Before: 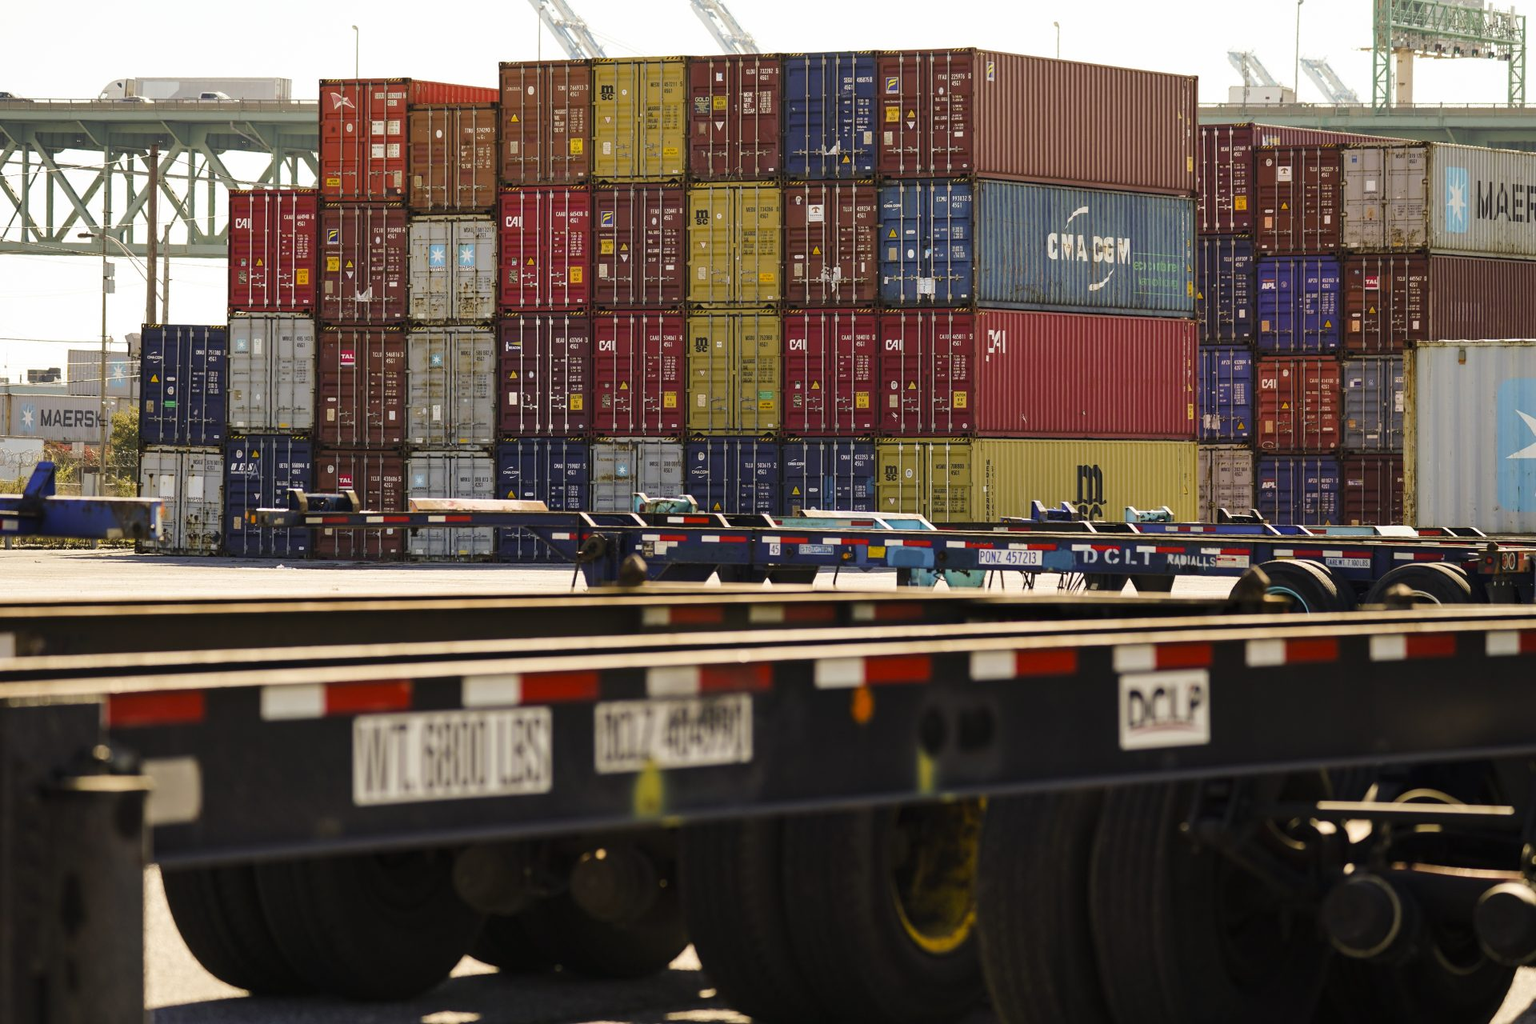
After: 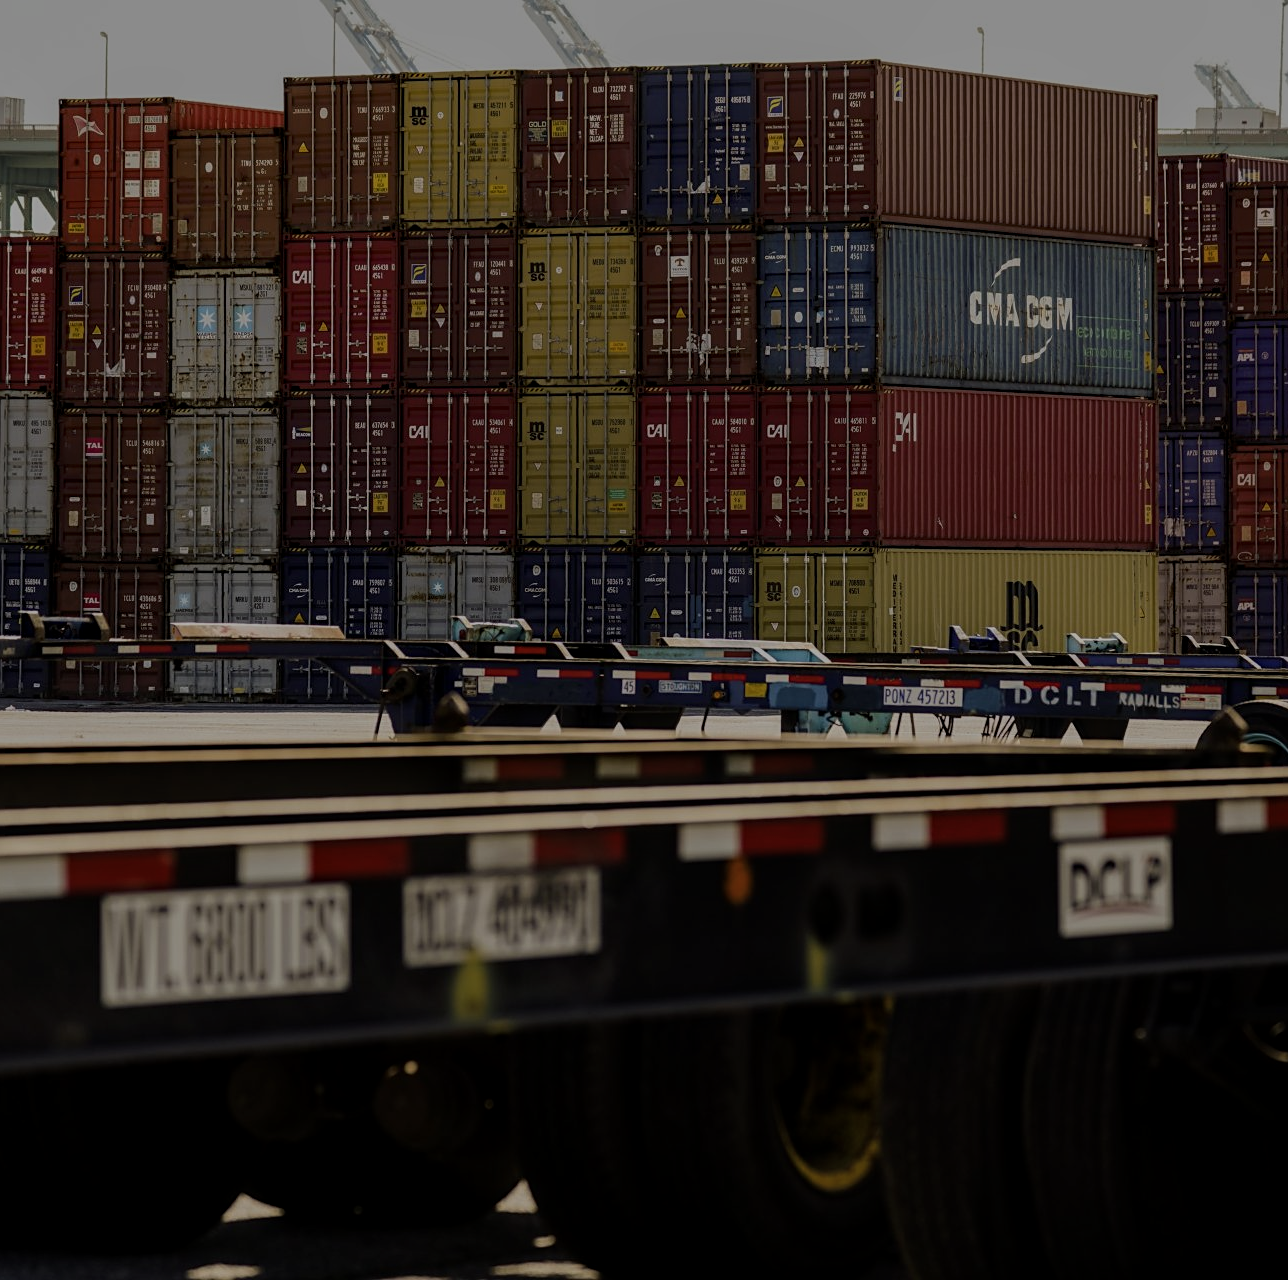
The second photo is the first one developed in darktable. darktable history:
crop and rotate: left 17.726%, right 15.176%
sharpen: amount 0.209
local contrast: detail 130%
tone equalizer: -8 EV -1.97 EV, -7 EV -1.99 EV, -6 EV -1.96 EV, -5 EV -1.98 EV, -4 EV -1.98 EV, -3 EV -1.99 EV, -2 EV -2 EV, -1 EV -1.63 EV, +0 EV -2 EV
exposure: exposure -0.001 EV, compensate highlight preservation false
